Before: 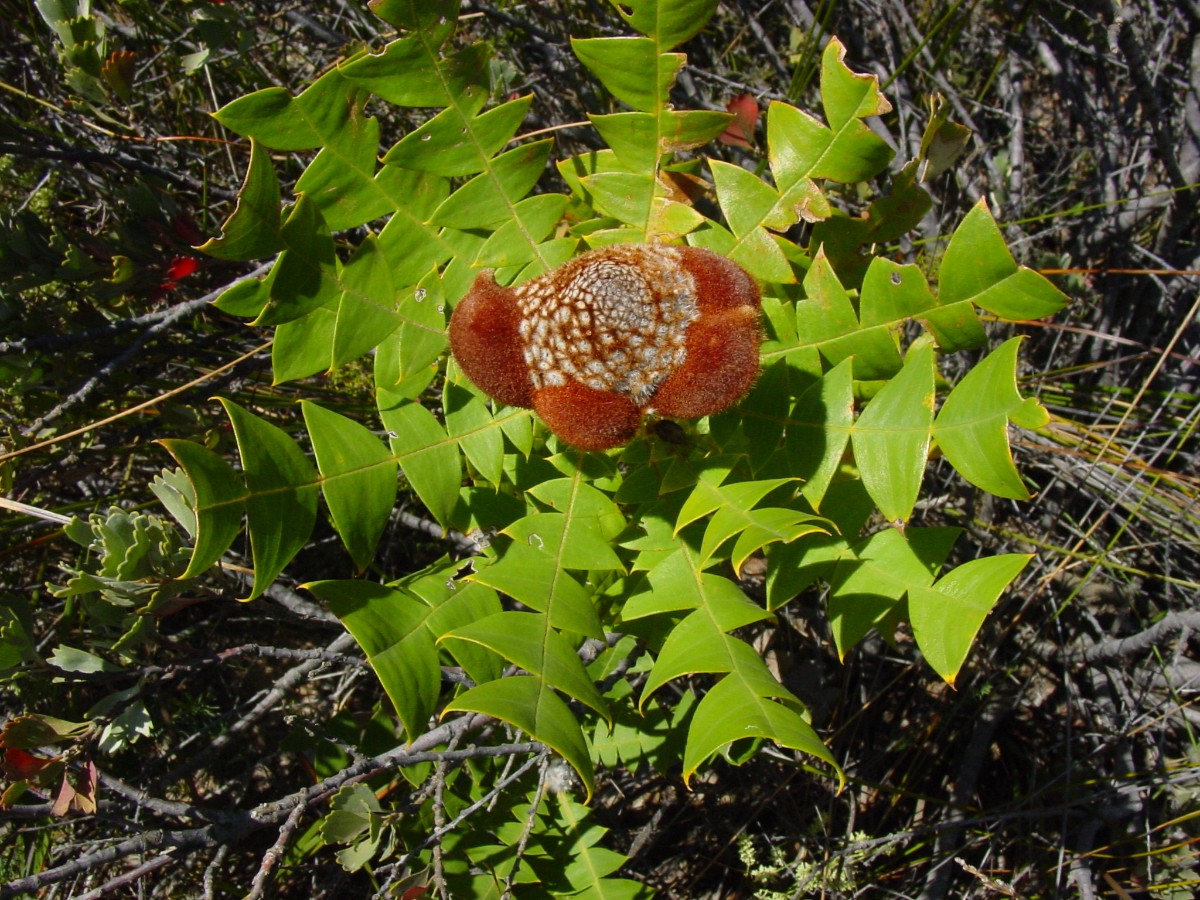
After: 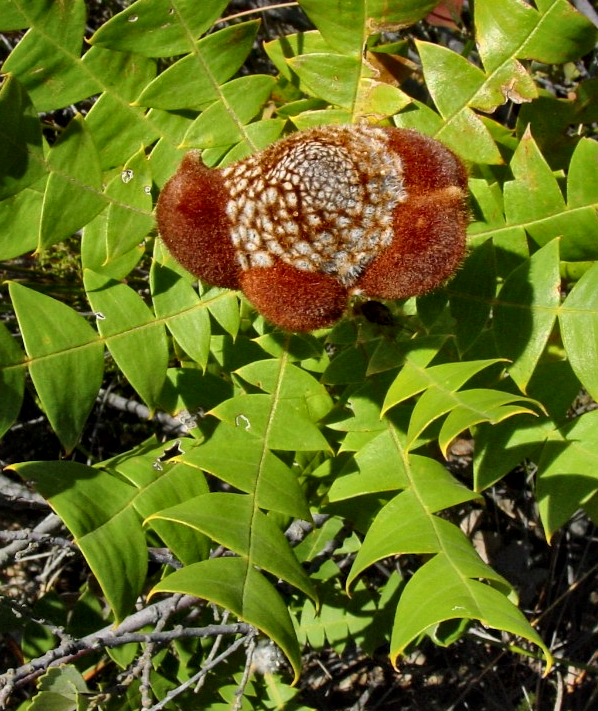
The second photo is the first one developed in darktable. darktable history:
shadows and highlights: highlights 71.36, soften with gaussian
local contrast: mode bilateral grid, contrast 20, coarseness 19, detail 163%, midtone range 0.2
crop and rotate: angle 0.021°, left 24.471%, top 13.218%, right 25.612%, bottom 7.678%
